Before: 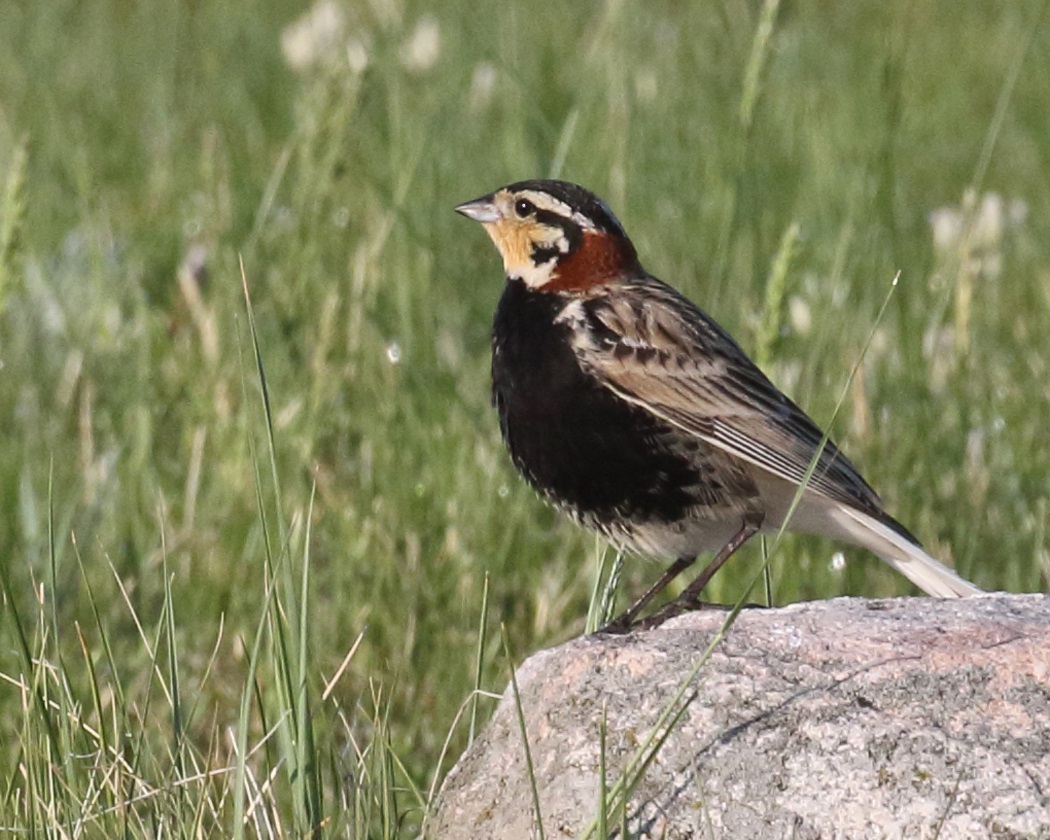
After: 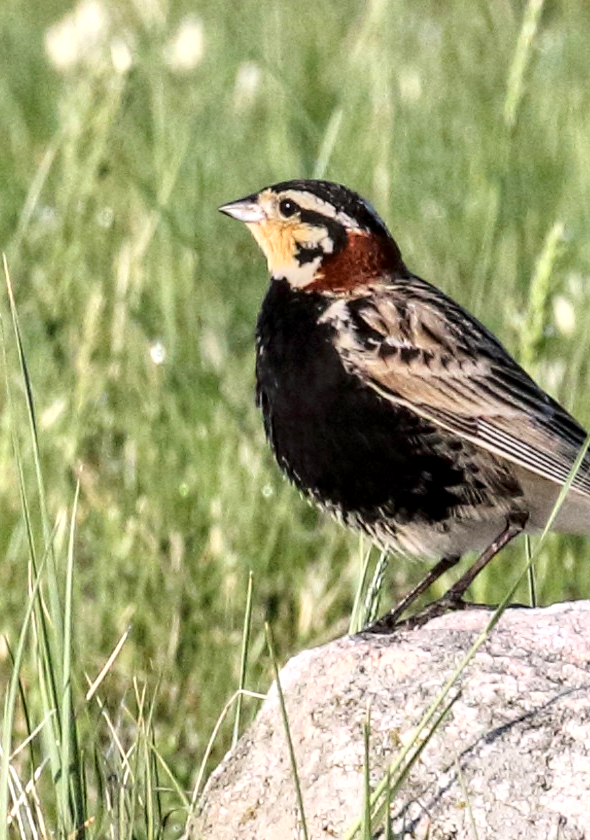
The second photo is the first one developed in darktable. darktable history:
local contrast: highlights 29%, detail 150%
crop and rotate: left 22.539%, right 21.185%
base curve: curves: ch0 [(0, 0) (0.028, 0.03) (0.121, 0.232) (0.46, 0.748) (0.859, 0.968) (1, 1)]
